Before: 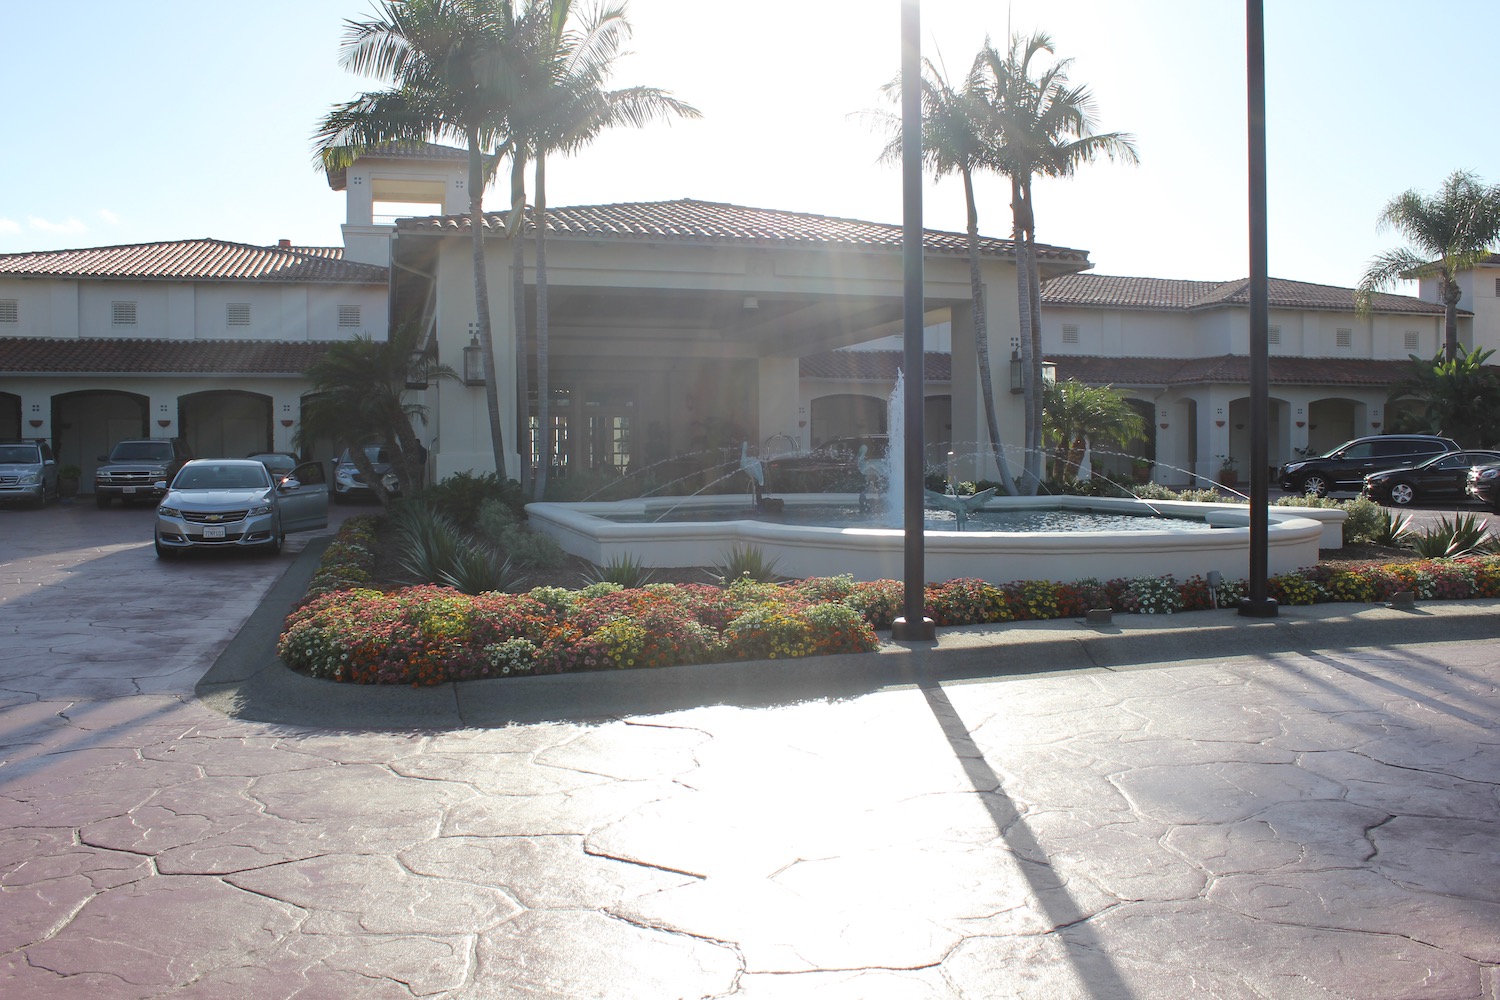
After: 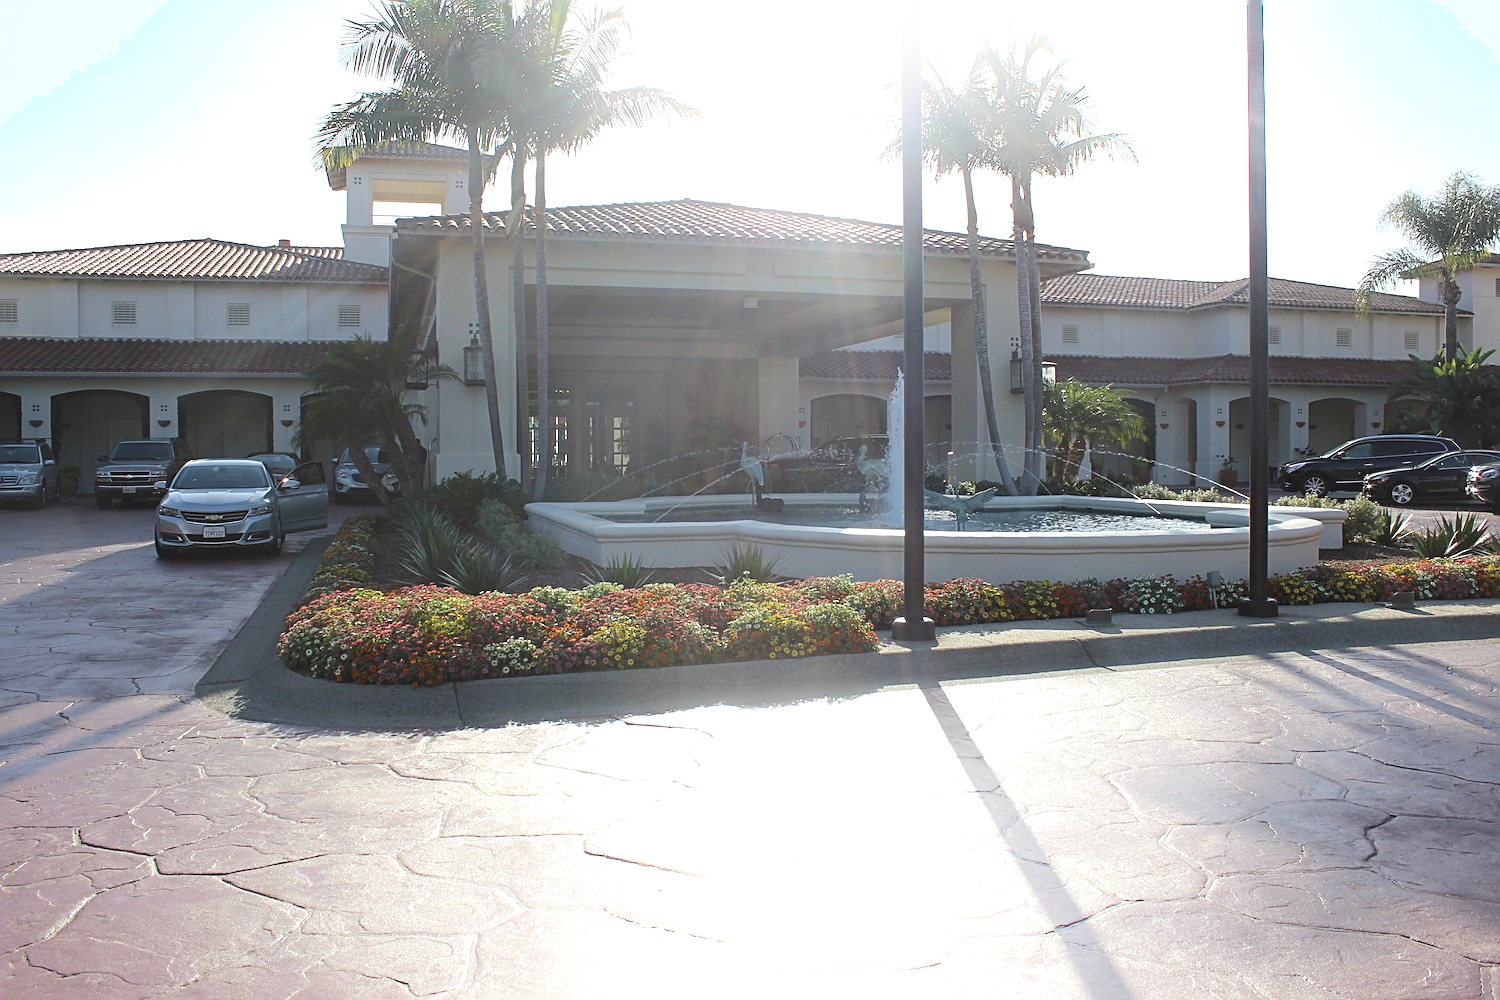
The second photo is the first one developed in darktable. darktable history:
shadows and highlights: shadows -24.75, highlights 51.7, soften with gaussian
sharpen: on, module defaults
exposure: exposure 0.268 EV, compensate exposure bias true, compensate highlight preservation false
